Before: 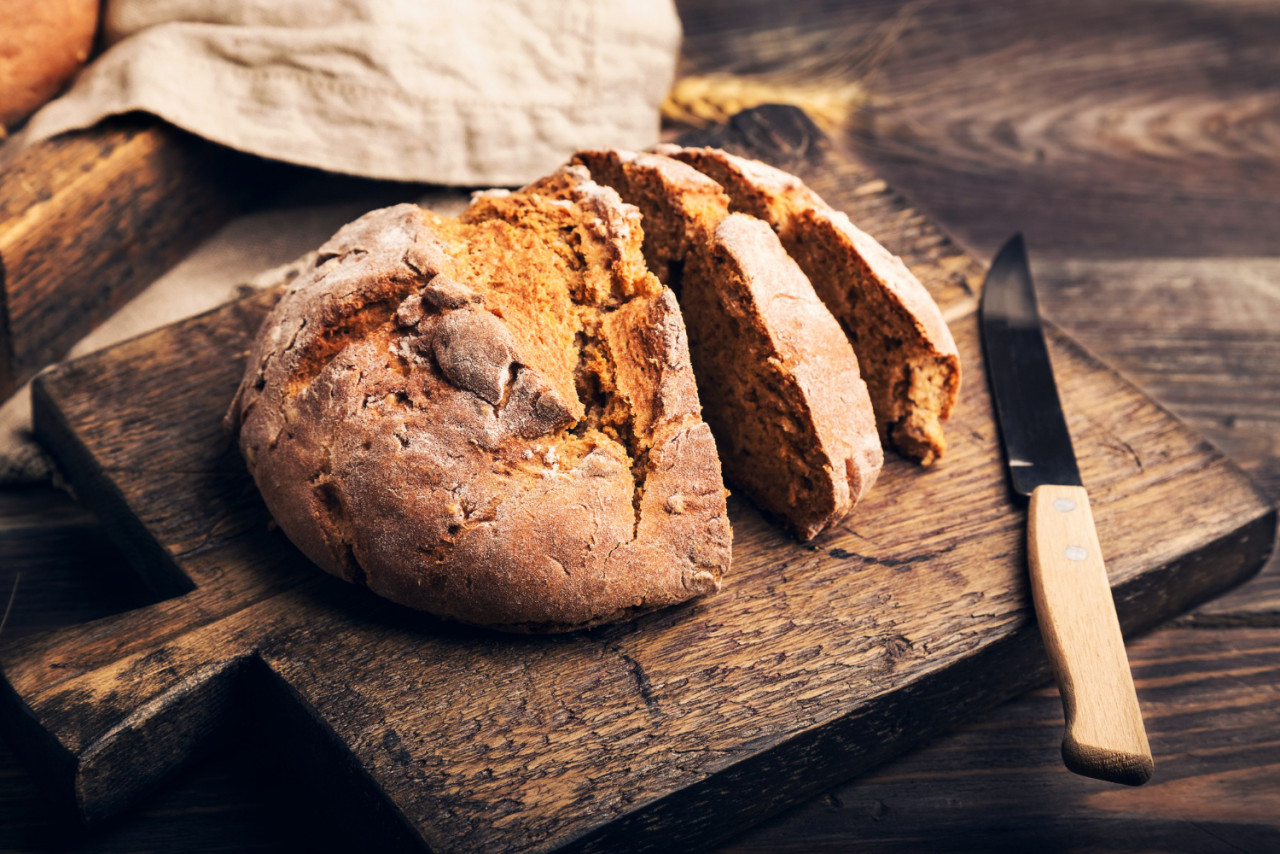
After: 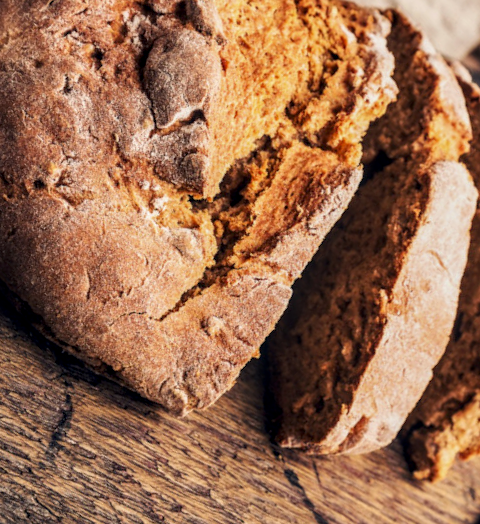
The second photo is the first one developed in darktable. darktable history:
crop and rotate: angle -45.61°, top 16.148%, right 0.837%, bottom 11.625%
local contrast: detail 130%
exposure: exposure -0.209 EV, compensate highlight preservation false
